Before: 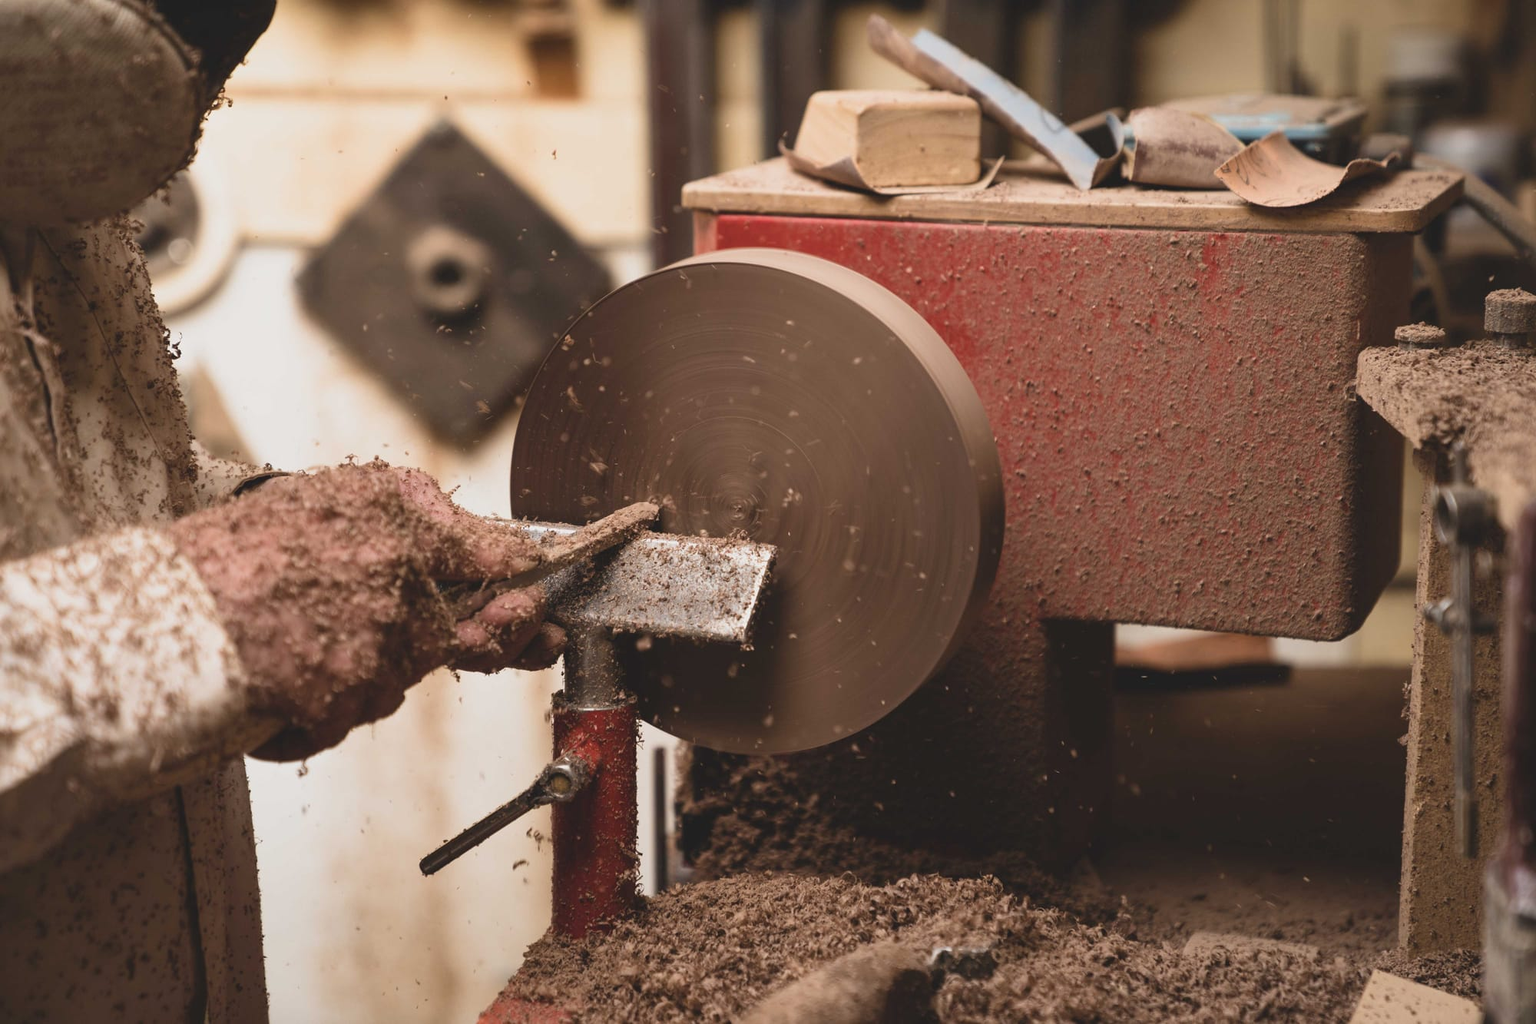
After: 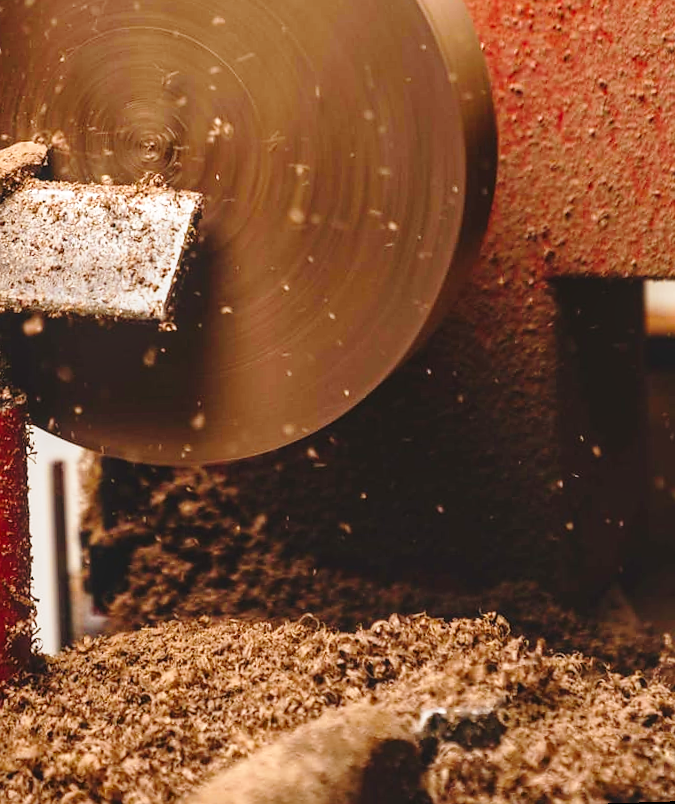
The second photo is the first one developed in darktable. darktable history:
crop: left 40.878%, top 39.176%, right 25.993%, bottom 3.081%
rotate and perspective: rotation -1.77°, lens shift (horizontal) 0.004, automatic cropping off
base curve: curves: ch0 [(0, 0) (0.028, 0.03) (0.121, 0.232) (0.46, 0.748) (0.859, 0.968) (1, 1)], preserve colors none
local contrast: on, module defaults
color balance rgb: perceptual saturation grading › global saturation 30%, global vibrance 20%
tone equalizer: on, module defaults
sharpen: radius 0.969, amount 0.604
